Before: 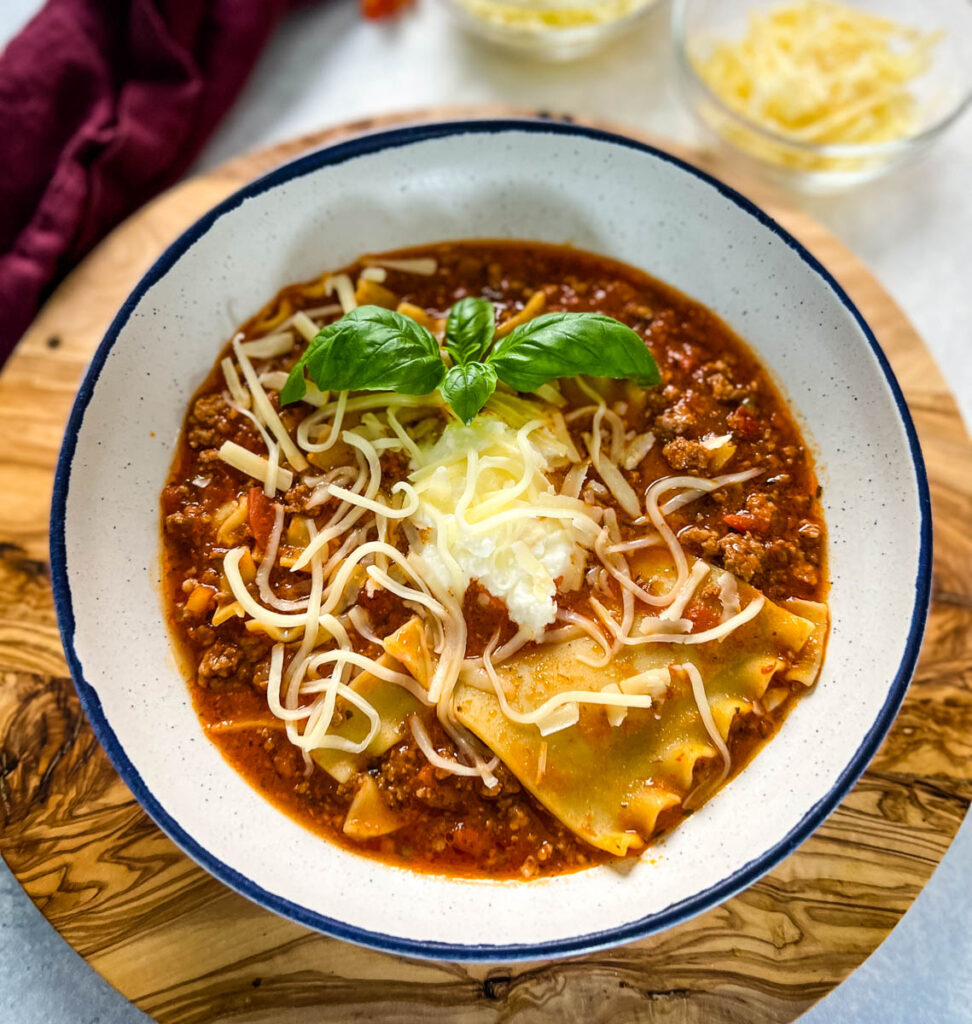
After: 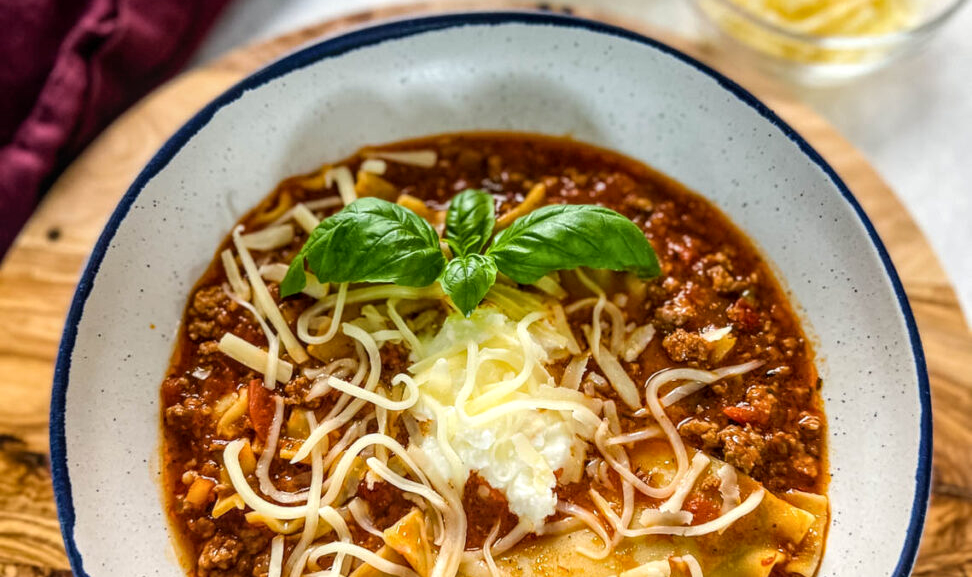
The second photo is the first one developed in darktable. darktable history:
local contrast: on, module defaults
crop and rotate: top 10.613%, bottom 32.947%
